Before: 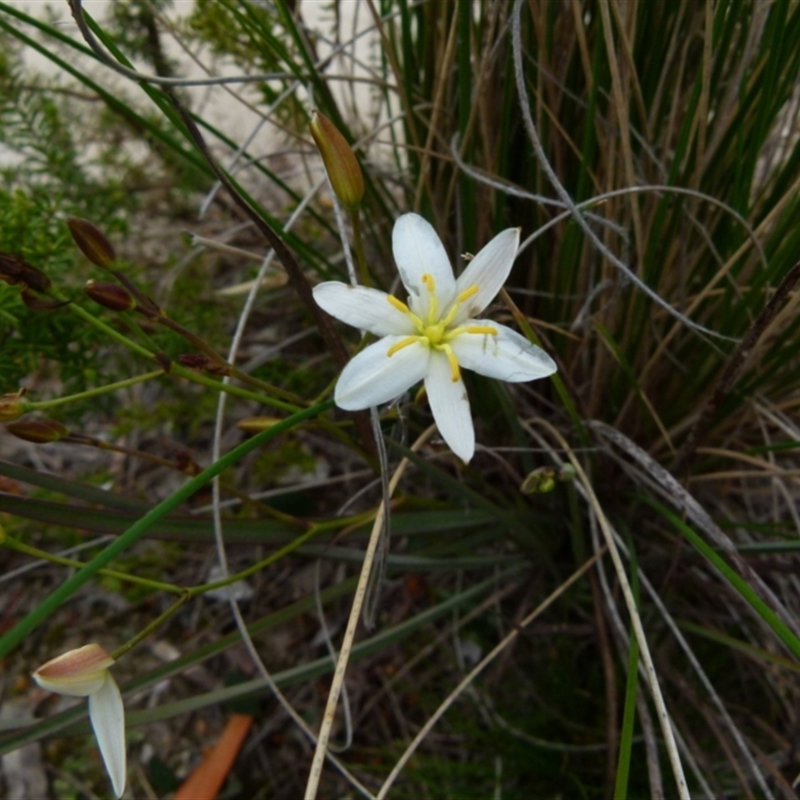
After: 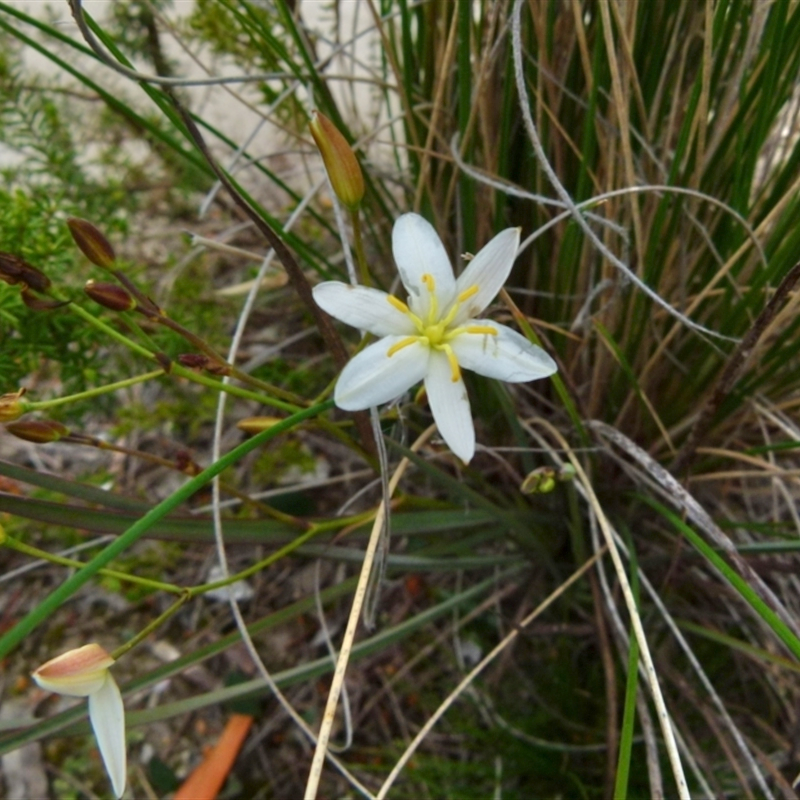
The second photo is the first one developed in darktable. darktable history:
tone equalizer: -7 EV 0.146 EV, -6 EV 0.628 EV, -5 EV 1.18 EV, -4 EV 1.33 EV, -3 EV 1.13 EV, -2 EV 0.6 EV, -1 EV 0.148 EV, smoothing diameter 24.77%, edges refinement/feathering 14.29, preserve details guided filter
